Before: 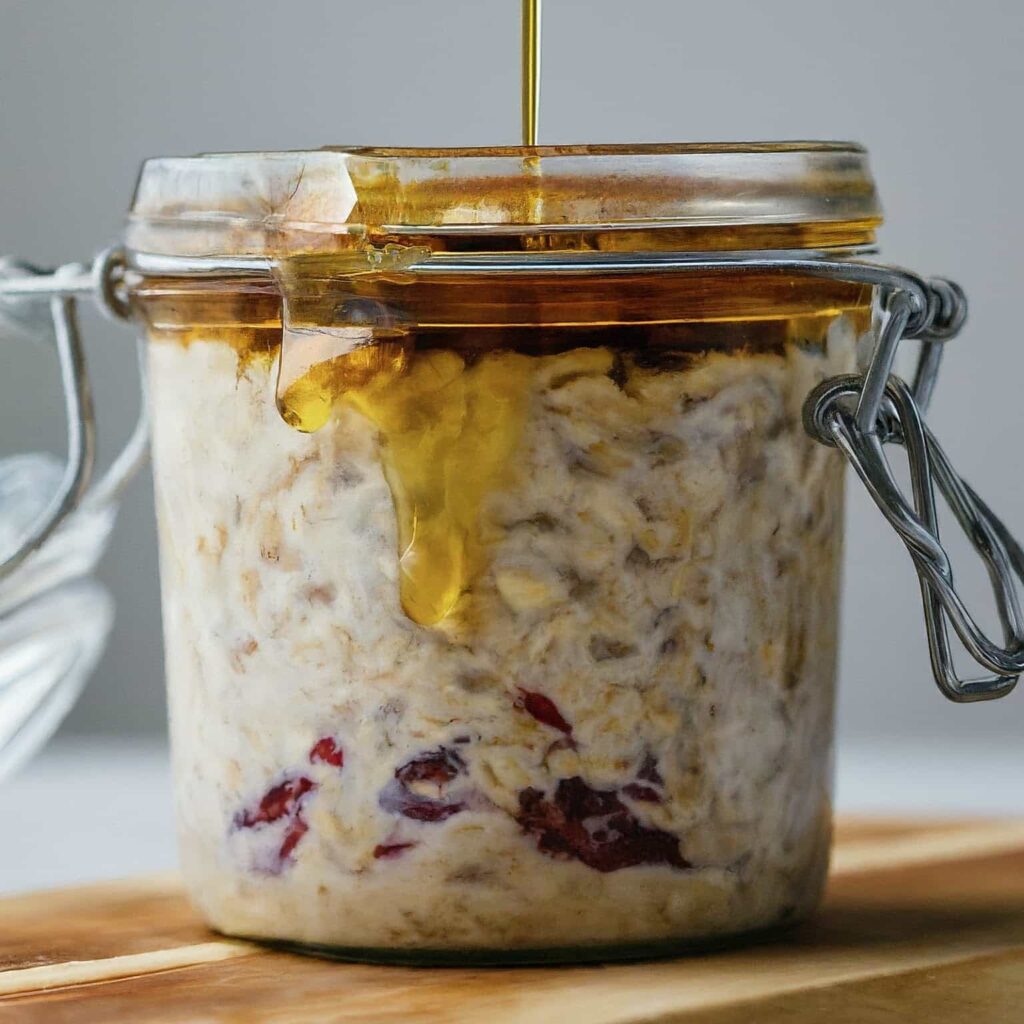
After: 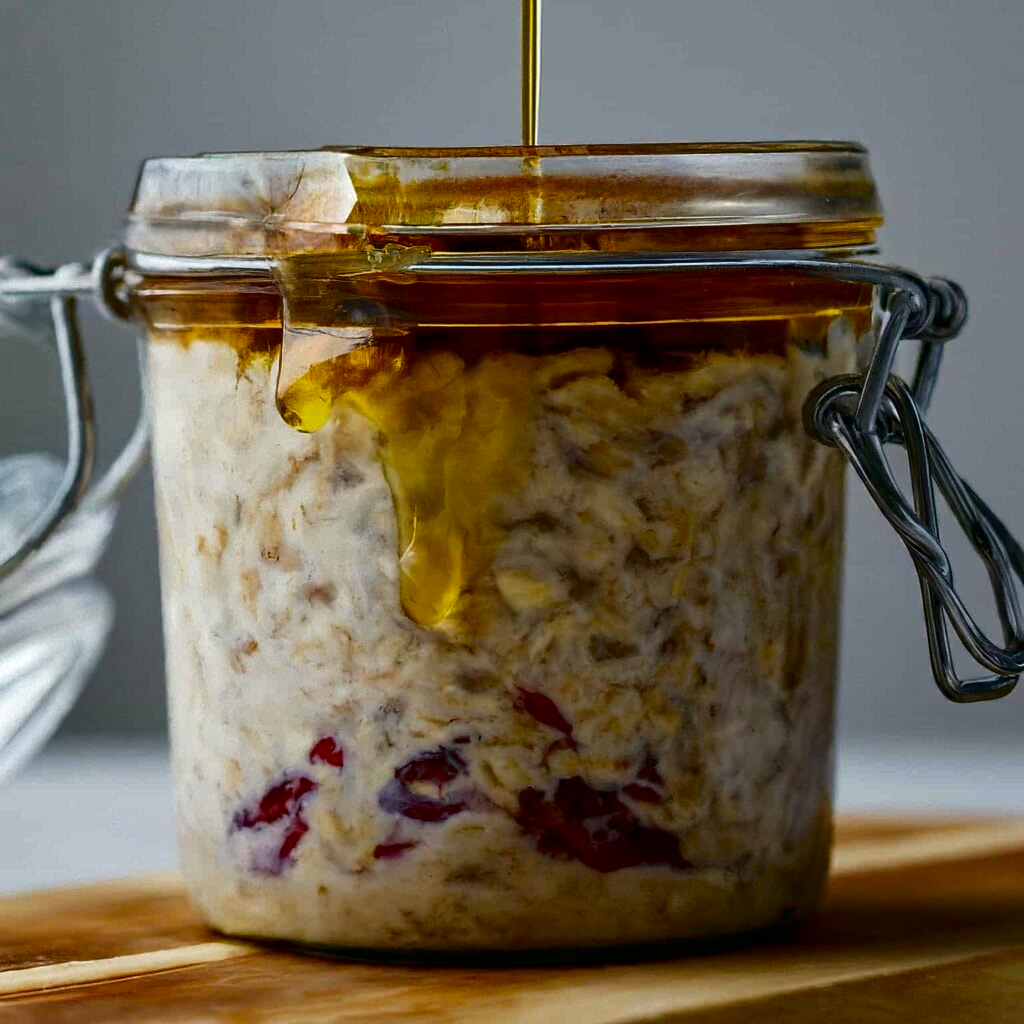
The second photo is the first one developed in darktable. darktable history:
haze removal: compatibility mode true
contrast brightness saturation: contrast 0.097, brightness -0.277, saturation 0.144
